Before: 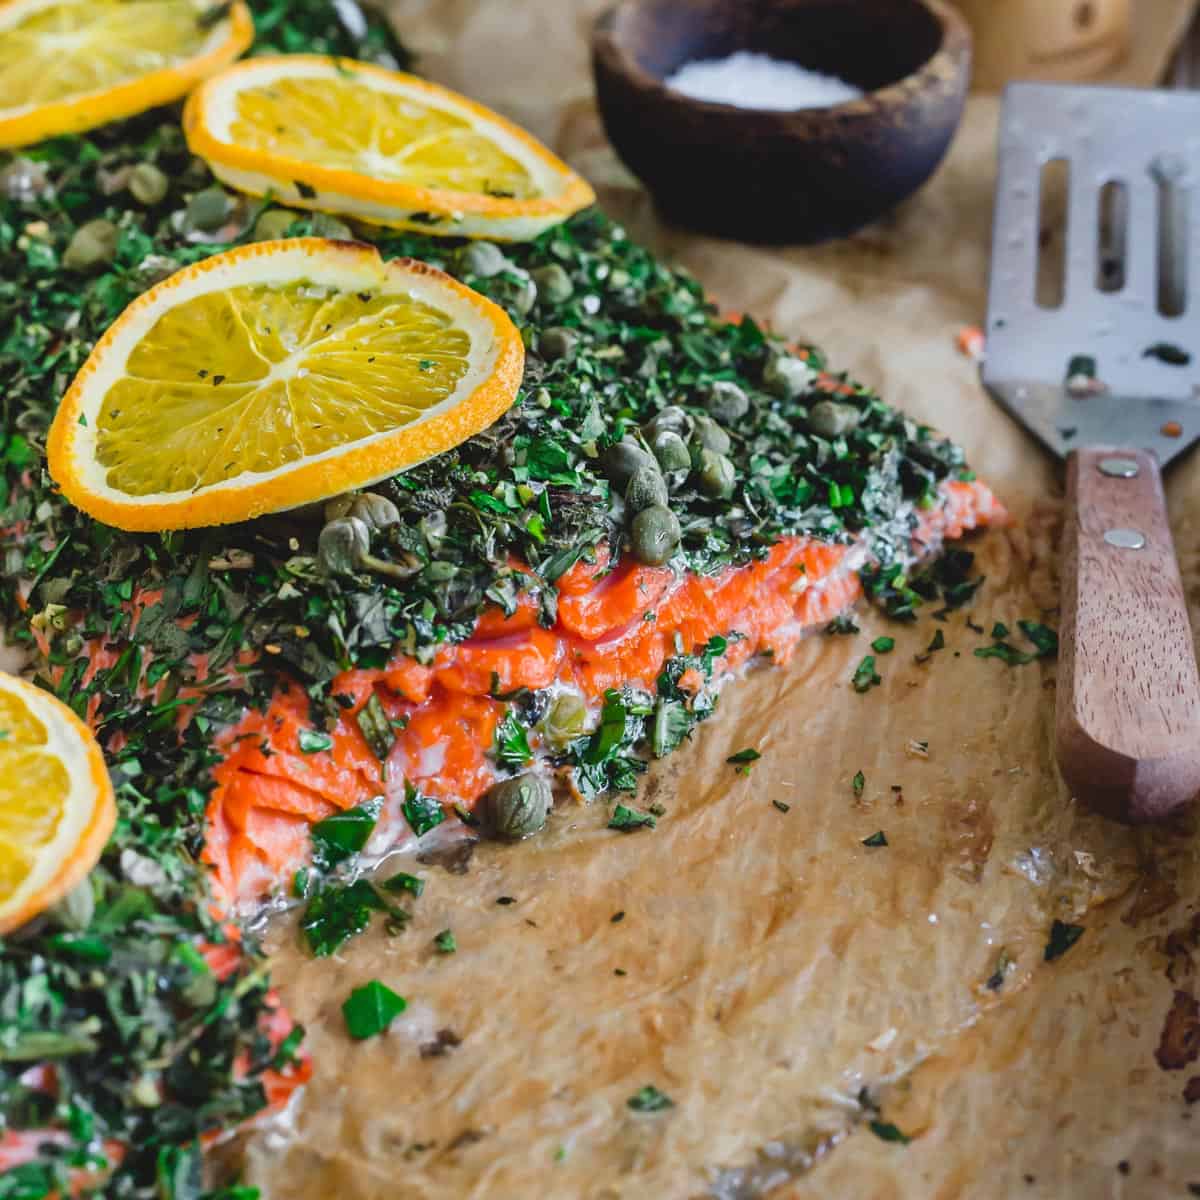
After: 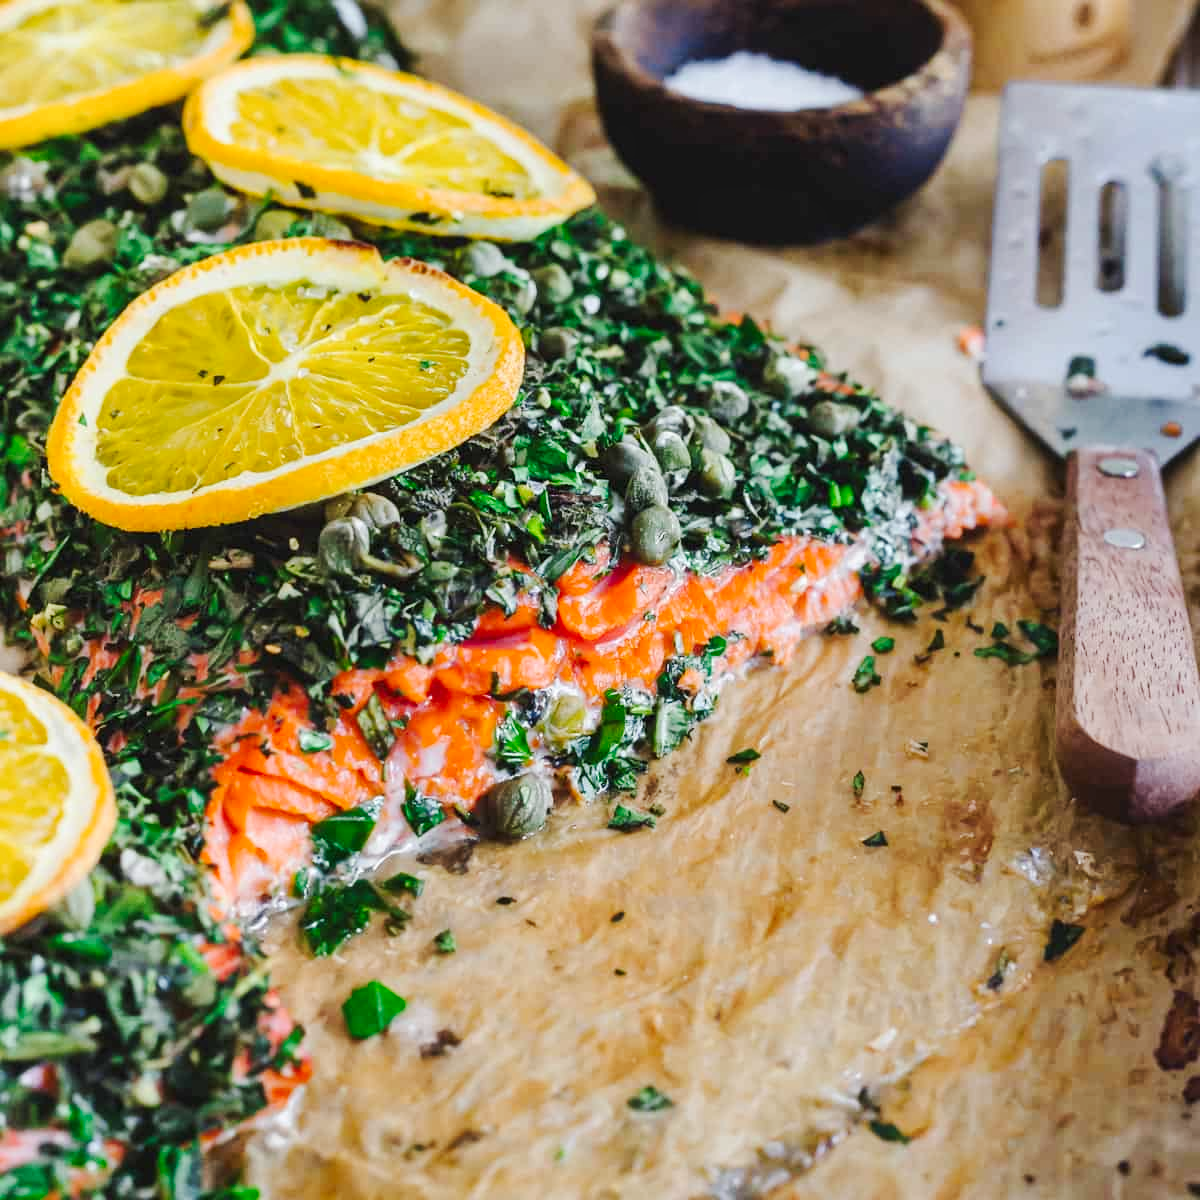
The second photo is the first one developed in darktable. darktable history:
local contrast: highlights 100%, shadows 100%, detail 119%, midtone range 0.2
tone curve: curves: ch0 [(0, 0) (0.239, 0.248) (0.508, 0.606) (0.828, 0.878) (1, 1)]; ch1 [(0, 0) (0.401, 0.42) (0.442, 0.47) (0.492, 0.498) (0.511, 0.516) (0.555, 0.586) (0.681, 0.739) (1, 1)]; ch2 [(0, 0) (0.411, 0.433) (0.5, 0.504) (0.545, 0.574) (1, 1)], preserve colors none
